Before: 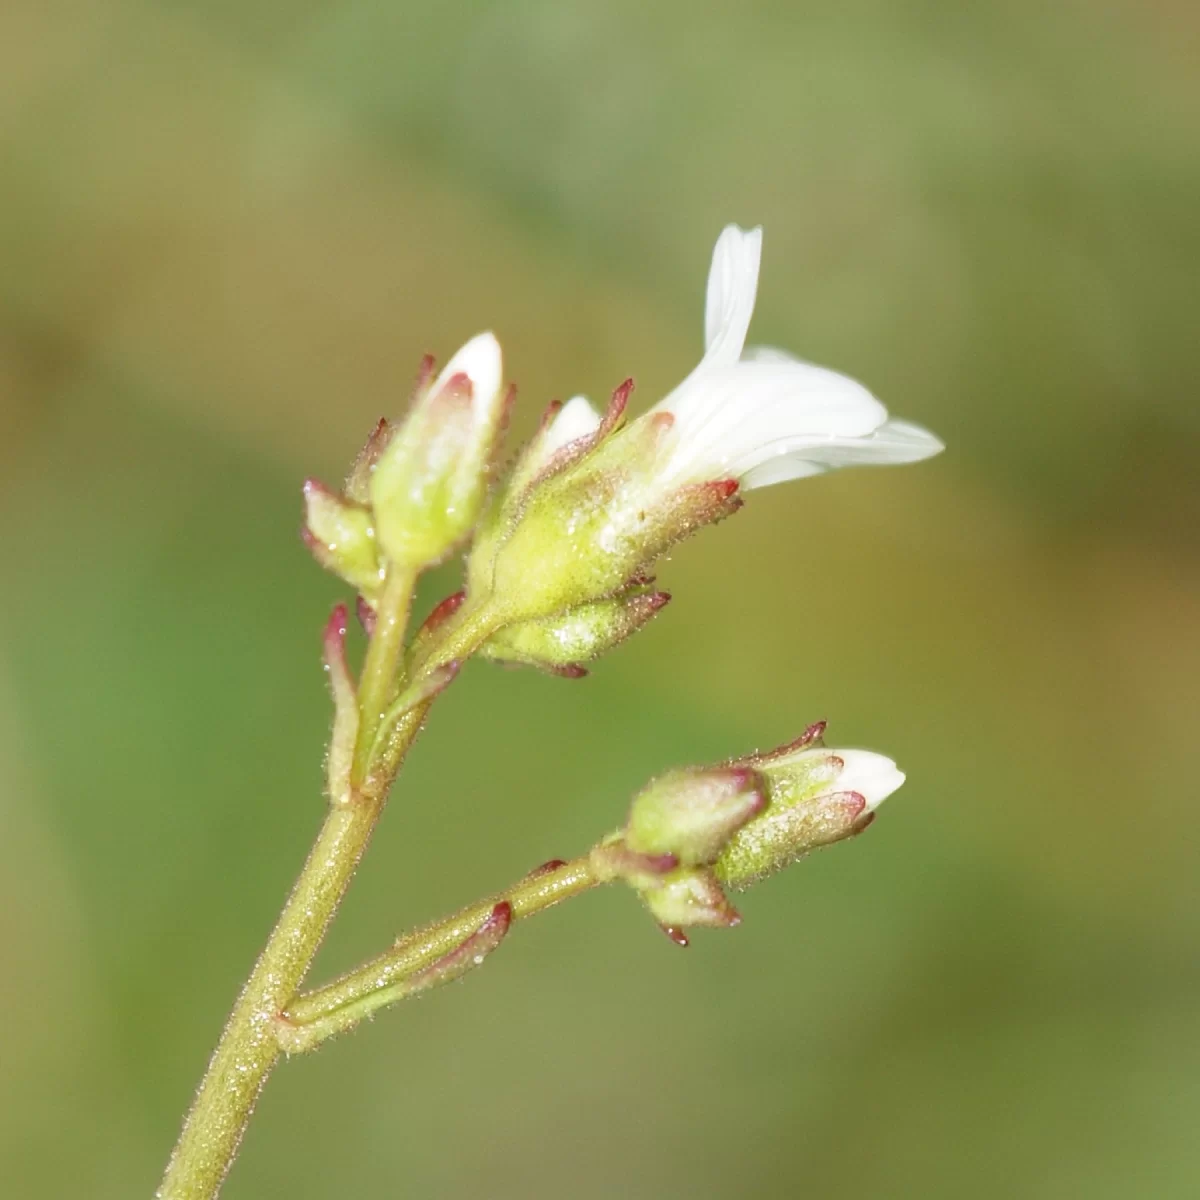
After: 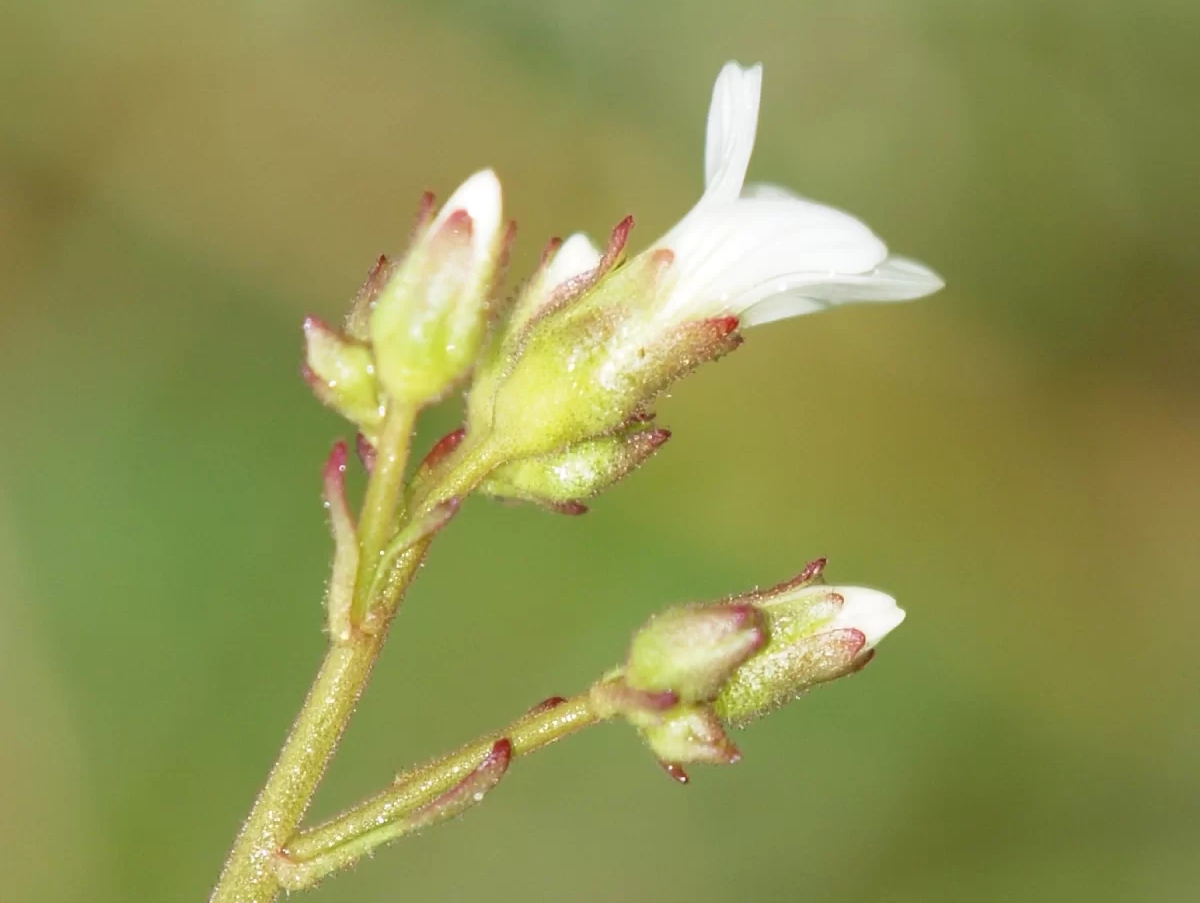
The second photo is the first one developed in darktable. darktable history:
crop: top 13.607%, bottom 11.081%
